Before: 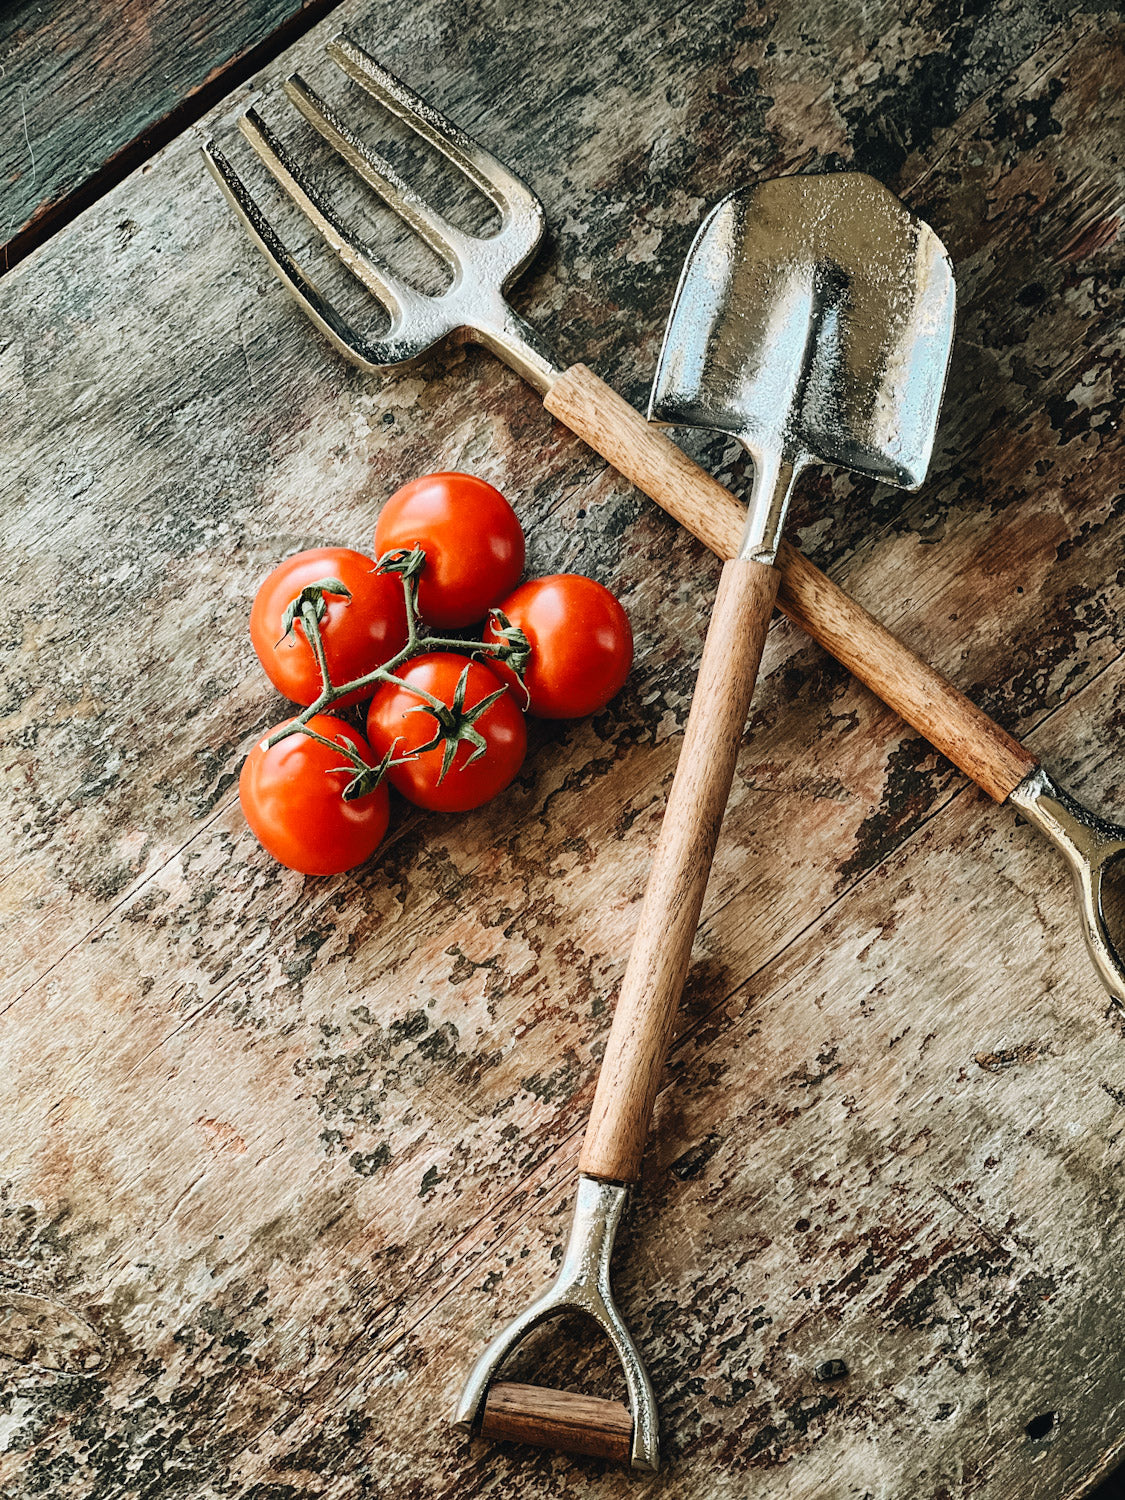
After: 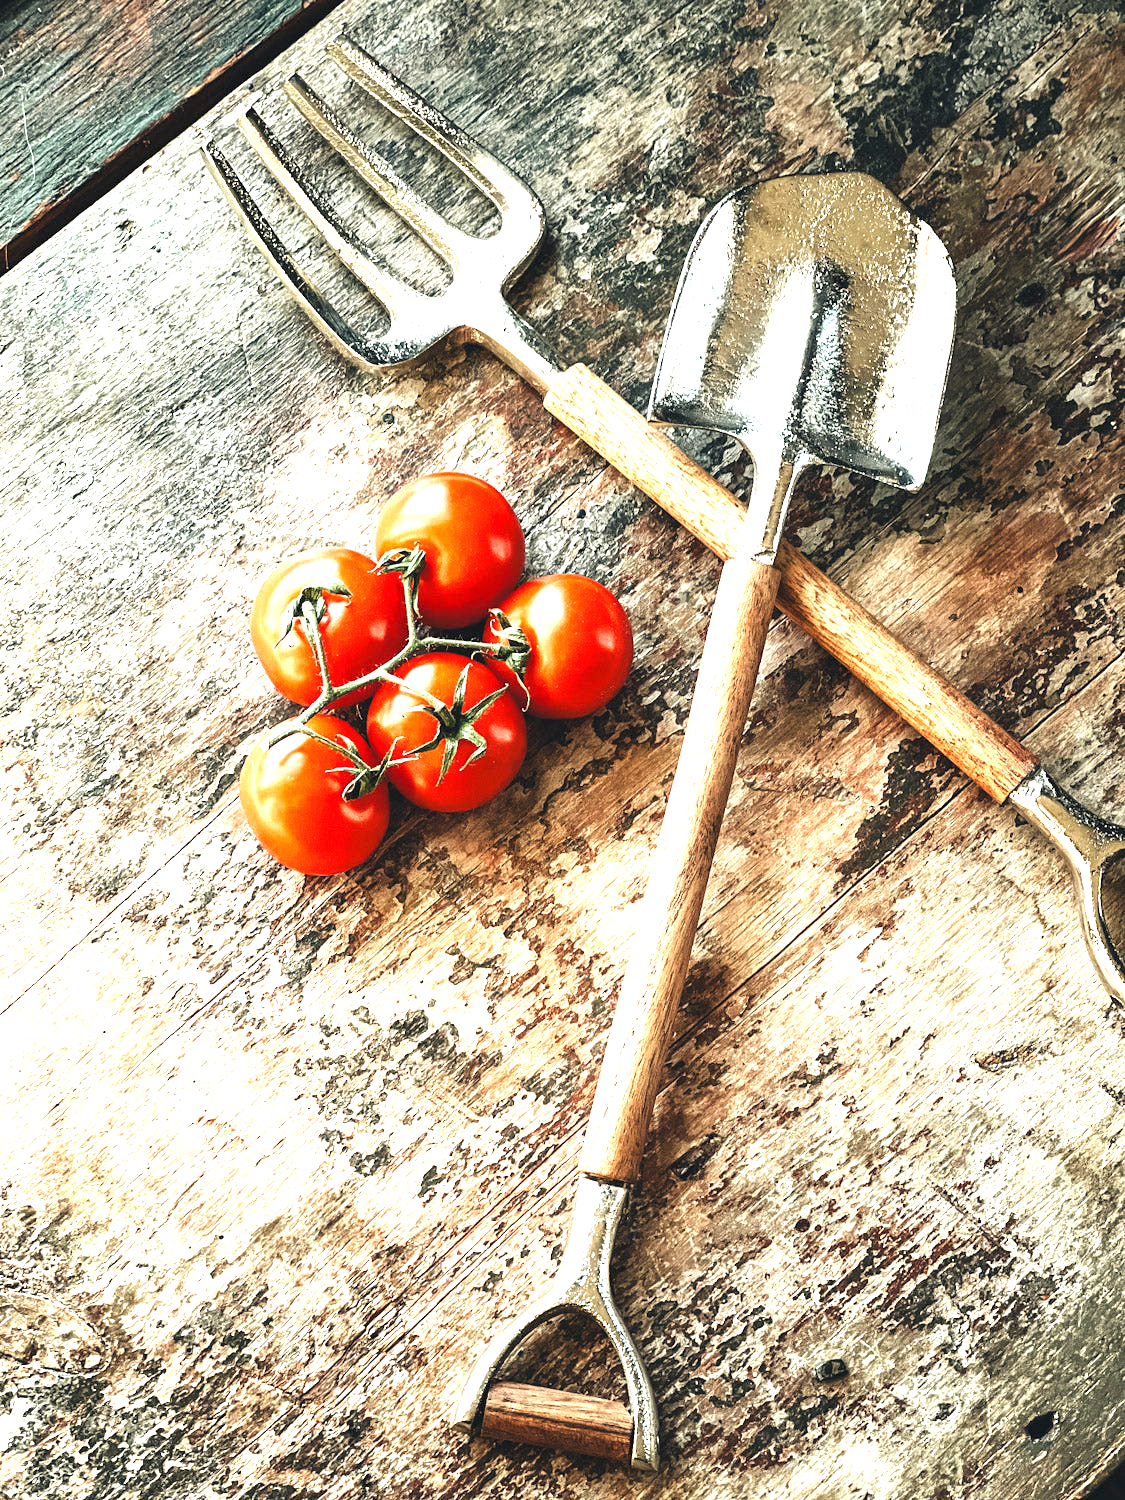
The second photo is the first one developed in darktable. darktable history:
exposure: black level correction 0, exposure 1.47 EV, compensate exposure bias true
